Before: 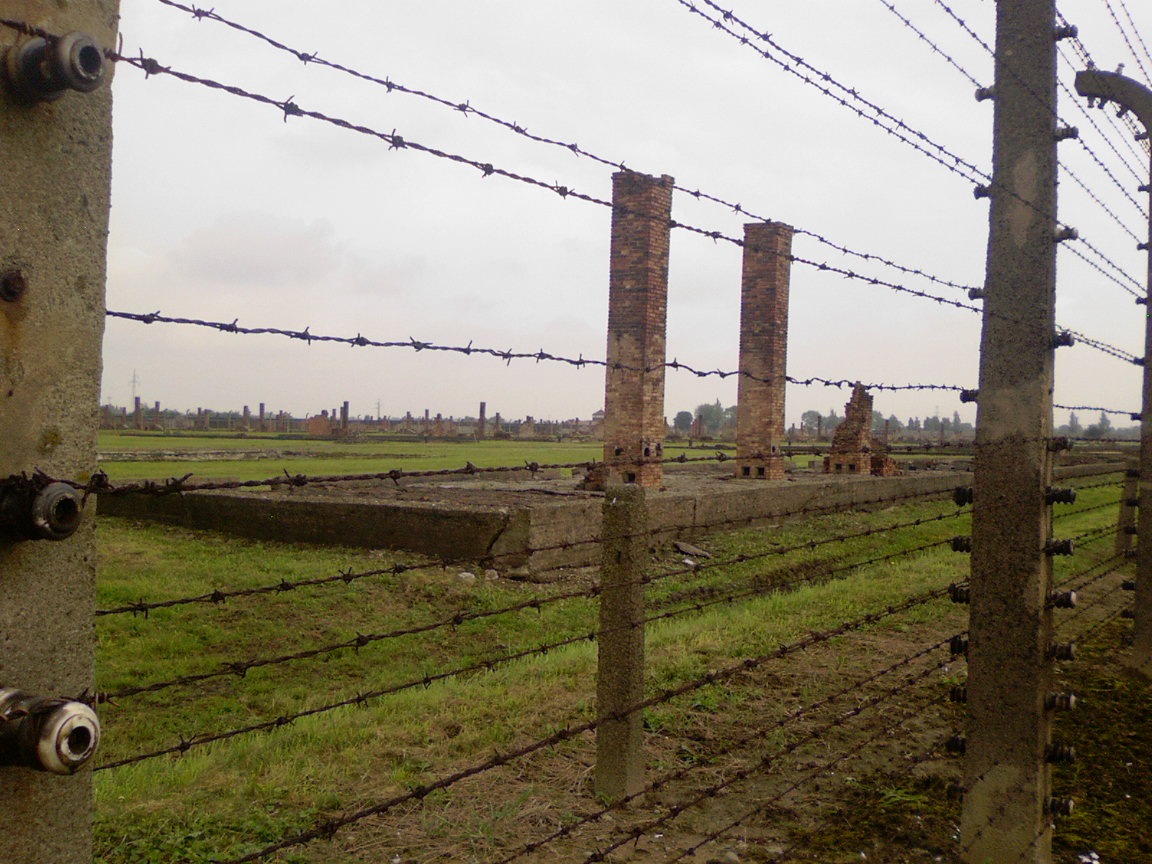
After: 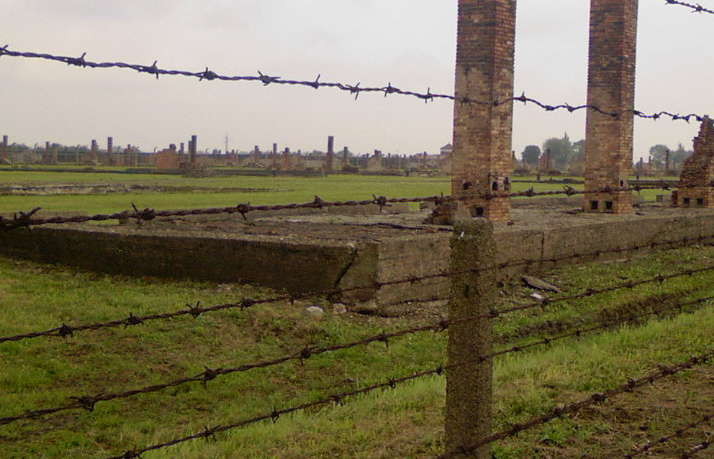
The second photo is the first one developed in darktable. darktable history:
crop: left 13.258%, top 30.881%, right 24.685%, bottom 15.926%
